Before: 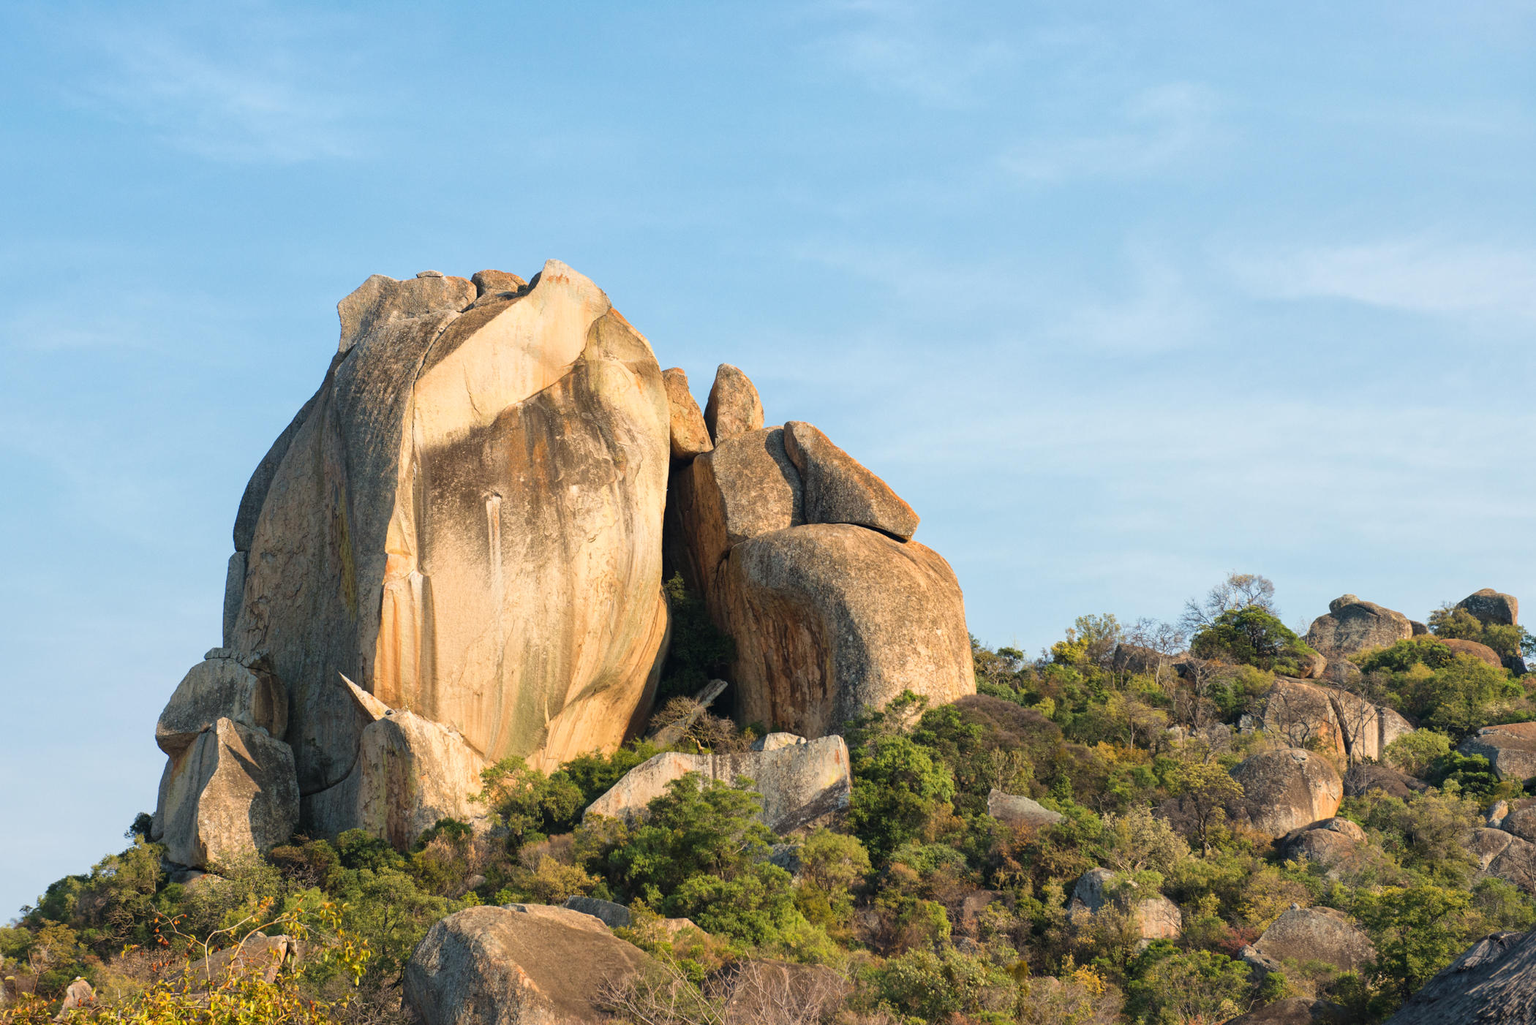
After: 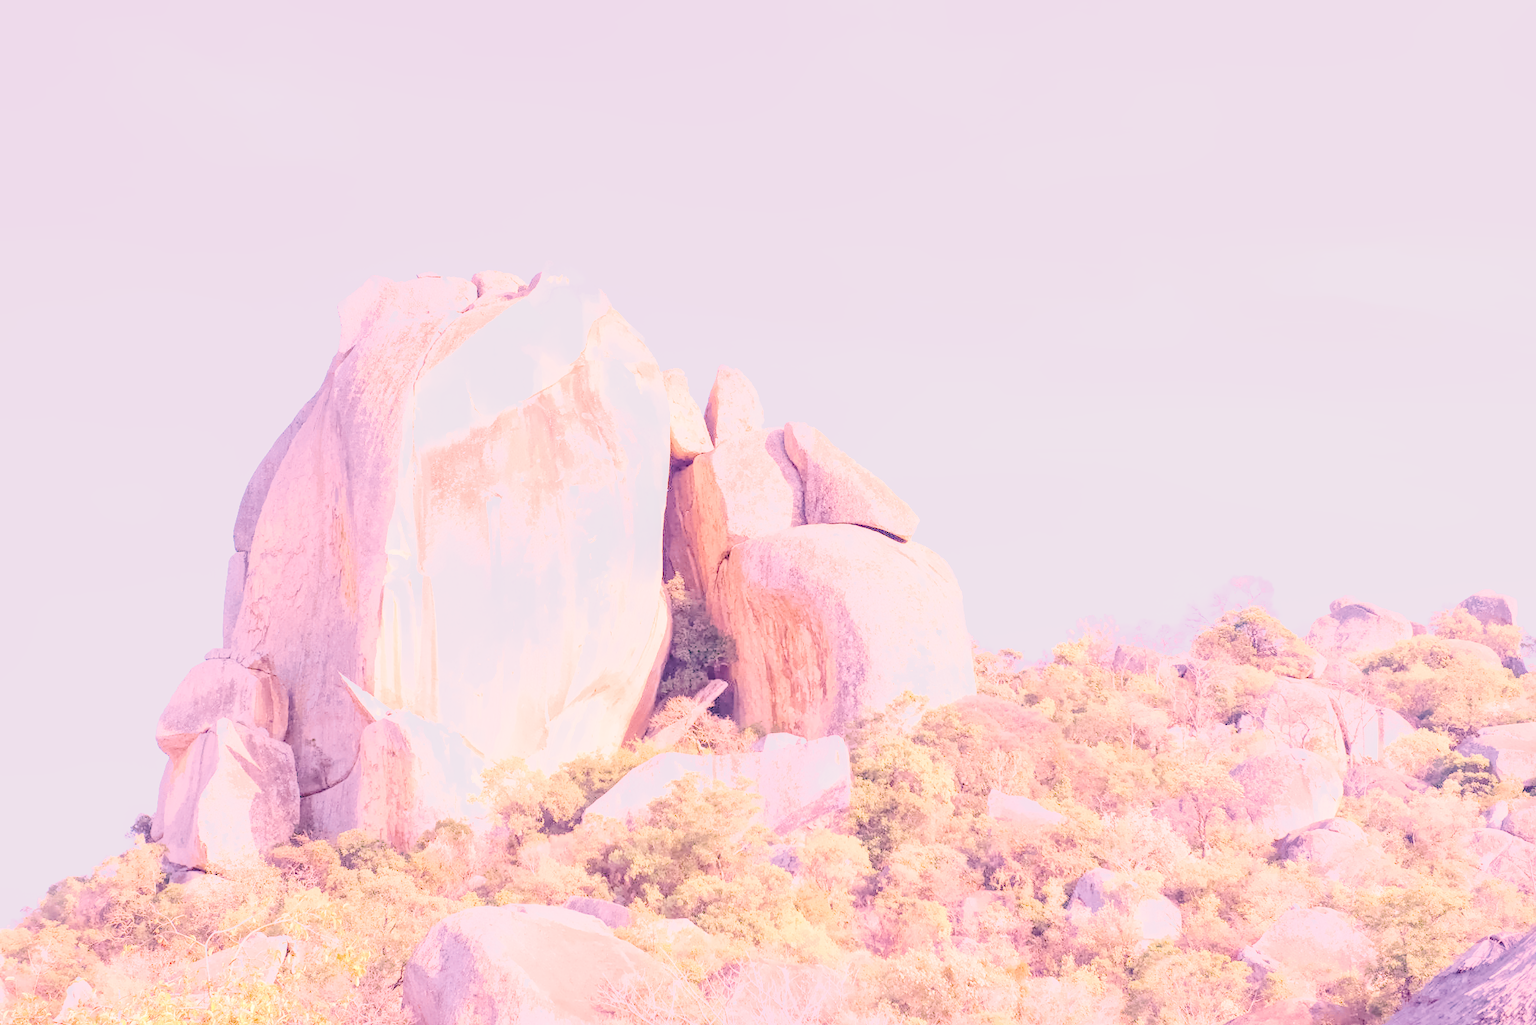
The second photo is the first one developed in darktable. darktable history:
local contrast: on, module defaults
denoise (profiled): preserve shadows 1.52, scattering 0.002, a [-1, 0, 0], compensate highlight preservation false
filmic rgb: black relative exposure -6.98 EV, white relative exposure 5.63 EV, hardness 2.86
haze removal: compatibility mode true, adaptive false
highlight reconstruction: on, module defaults
lens correction: scale 1, crop 1, focal 35, aperture 10, distance 0.775, camera "Canon EOS RP", lens "Canon RF 35mm F1.8 MACRO IS STM"
white balance: red 2.229, blue 1.46
tone equalizer "contrast tone curve: strong": -8 EV -1.08 EV, -7 EV -1.01 EV, -6 EV -0.867 EV, -5 EV -0.578 EV, -3 EV 0.578 EV, -2 EV 0.867 EV, -1 EV 1.01 EV, +0 EV 1.08 EV, edges refinement/feathering 500, mask exposure compensation -1.57 EV, preserve details no
exposure: black level correction 0, exposure 1.125 EV, compensate exposure bias true, compensate highlight preservation false
color balance rgb "basic colorfulness: vibrant colors": perceptual saturation grading › global saturation 20%, perceptual saturation grading › highlights -25%, perceptual saturation grading › shadows 50%
color correction: highlights a* -1.43, highlights b* 10.12, shadows a* 0.395, shadows b* 19.35
velvia: on, module defaults
color calibration: illuminant as shot in camera, x 0.379, y 0.396, temperature 4138.76 K
color look up table: target a [13.56, 18.13, -4.88, -18.23, 8.84, -33.4, 41.41, 10.41, 48.24, 22.98, -23.71, 22.1, 14.18, -46.08, 53.38, 4.545, 49.99, -28.63, -0.43, -0.64, -0.73, -0.15, -0.42, -0.08, 0 ×25], target b [14.06, 17.81, -21.93, 30.49, -25.4, -0.2, 65.55, -45.96, 16.25, -21.59, 57.26, 77.48, -50.3, 37.7, 28.19, 89.81, -14.57, -28.64, 1.19, -0.34, -0.5, -0.27, -1.23, -0.97, 0 ×25], num patches 24
